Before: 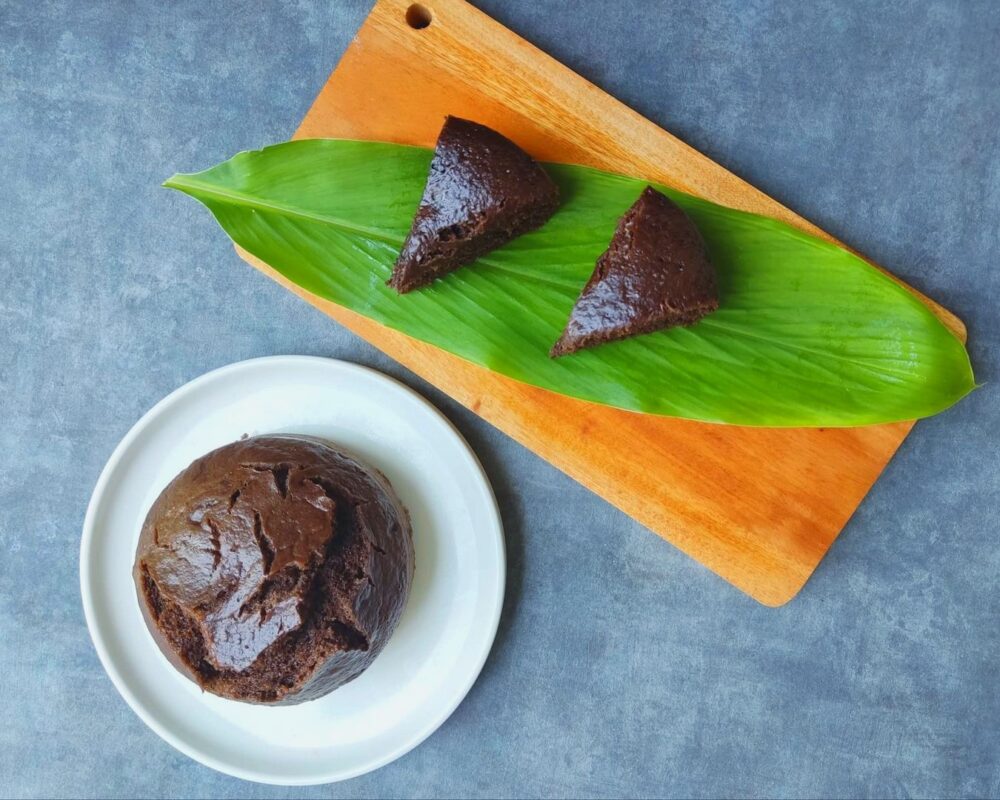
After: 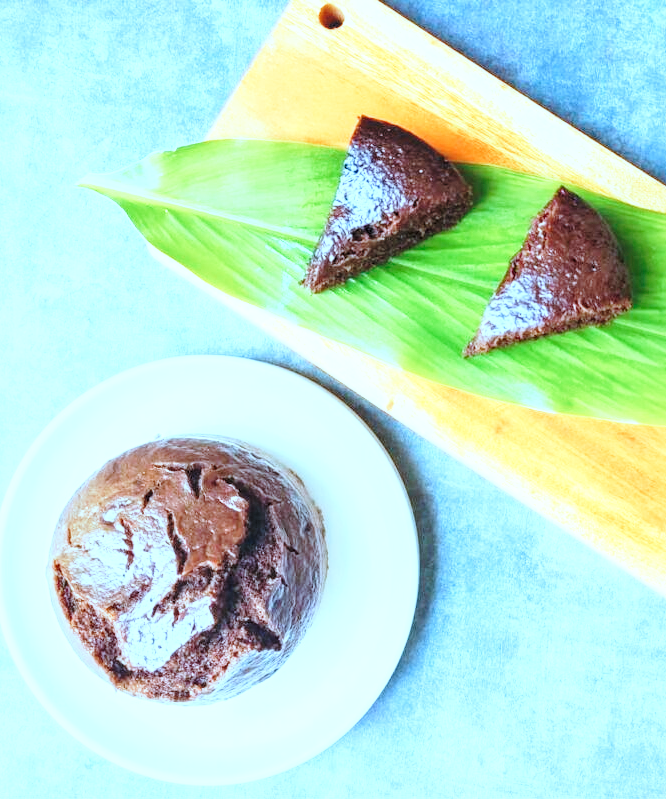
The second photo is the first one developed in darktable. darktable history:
local contrast: on, module defaults
crop and rotate: left 8.786%, right 24.548%
exposure: black level correction 0, exposure 1 EV, compensate exposure bias true, compensate highlight preservation false
rgb levels: levels [[0.01, 0.419, 0.839], [0, 0.5, 1], [0, 0.5, 1]]
base curve: curves: ch0 [(0, 0) (0.028, 0.03) (0.121, 0.232) (0.46, 0.748) (0.859, 0.968) (1, 1)], preserve colors none
color correction: highlights a* -9.35, highlights b* -23.15
